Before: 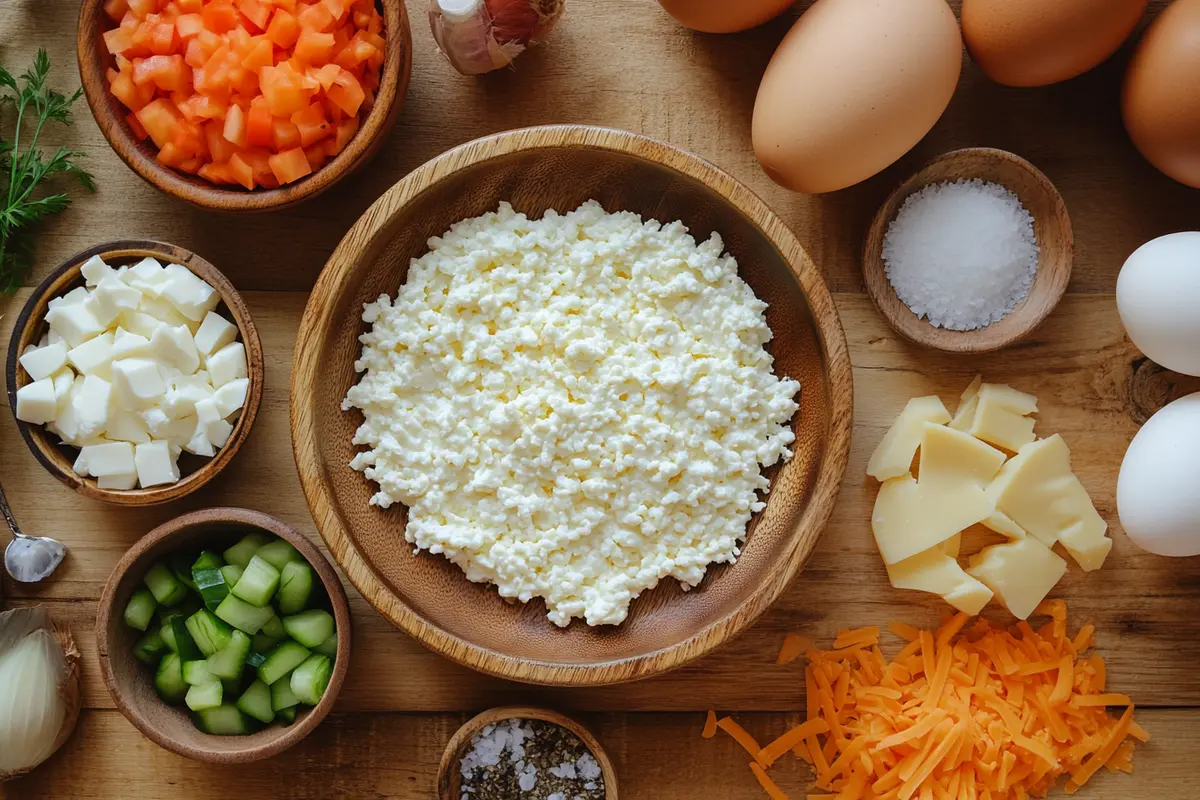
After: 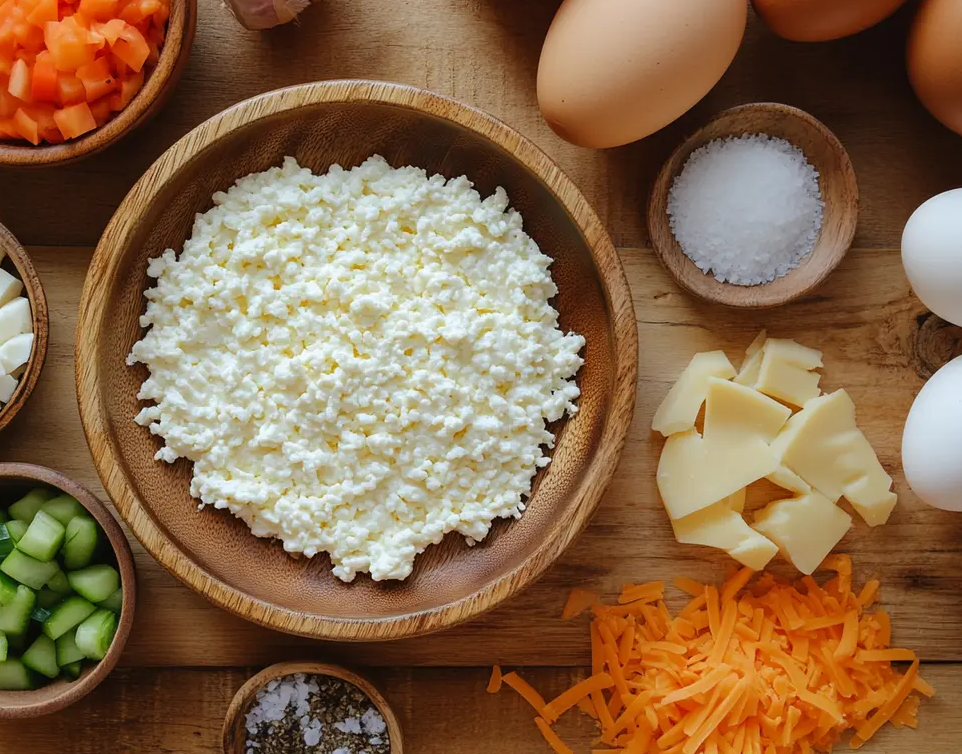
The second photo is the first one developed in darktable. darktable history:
crop and rotate: left 17.987%, top 5.746%, right 1.791%
